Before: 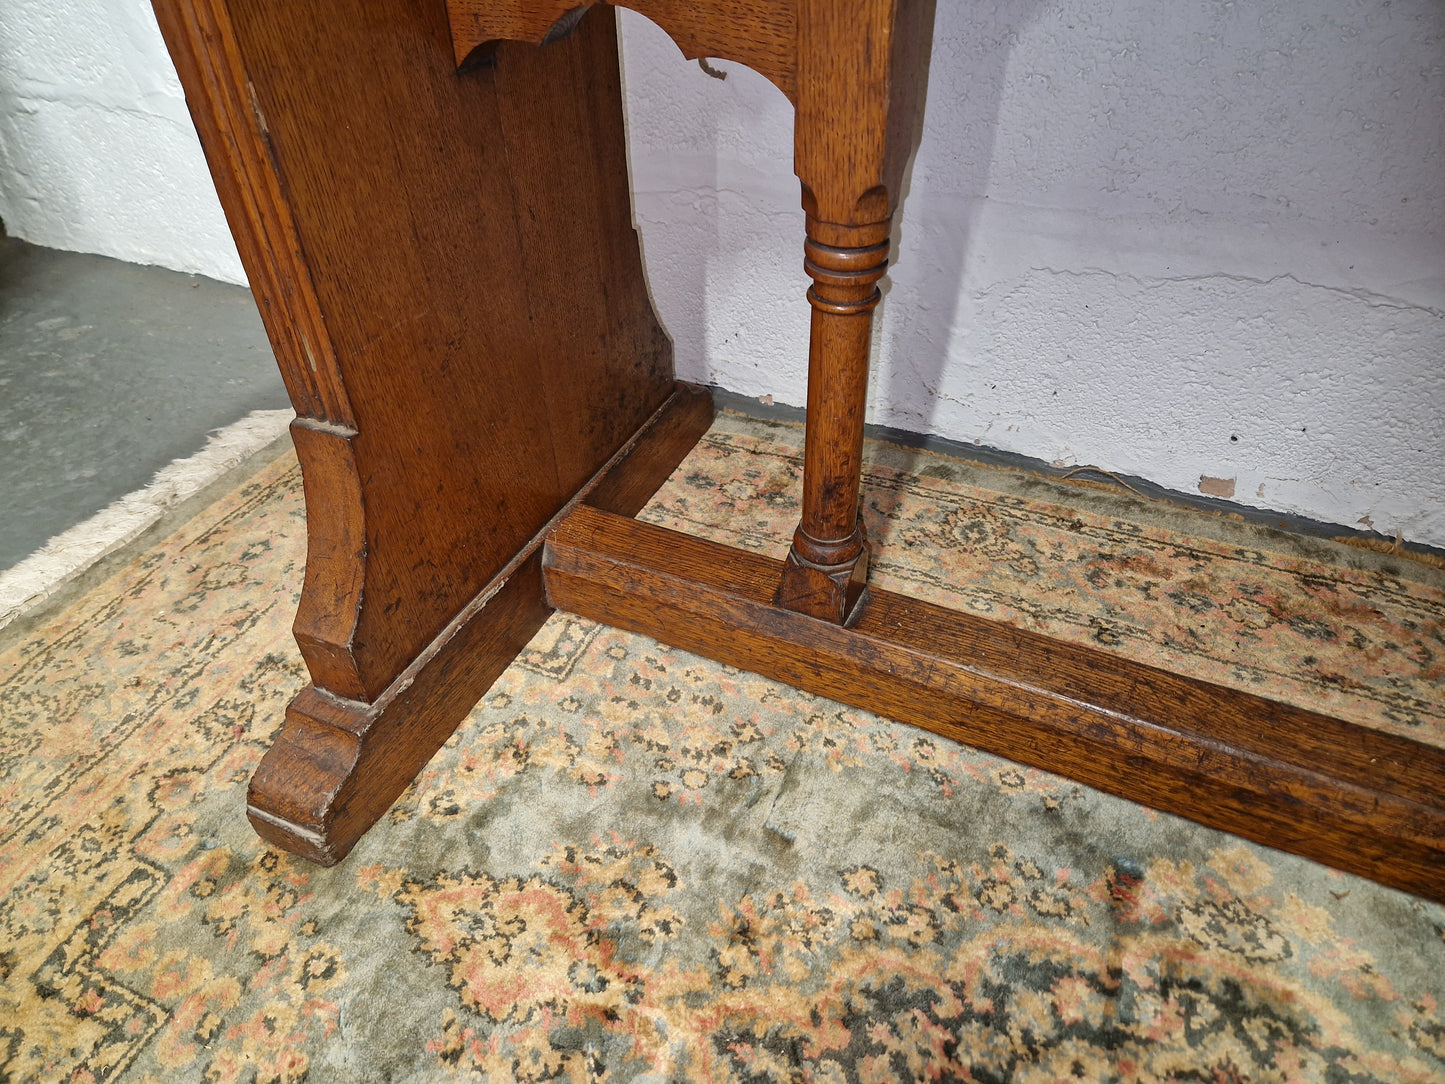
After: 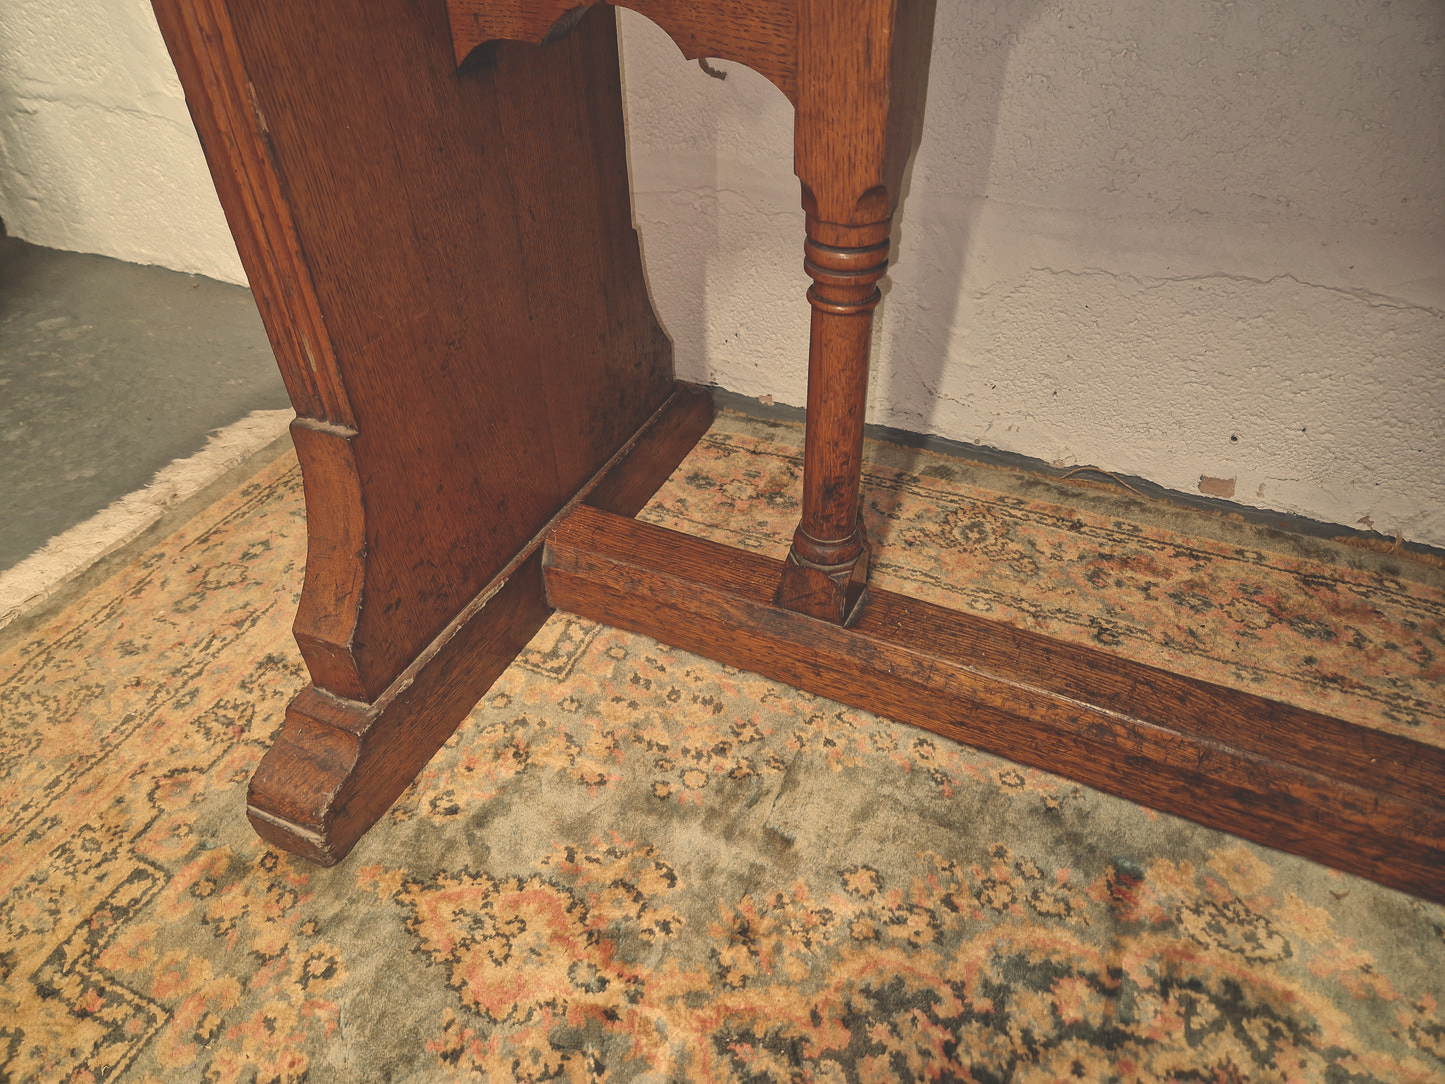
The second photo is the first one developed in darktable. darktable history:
exposure: black level correction -0.036, exposure -0.497 EV, compensate highlight preservation false
white balance: red 1.138, green 0.996, blue 0.812
